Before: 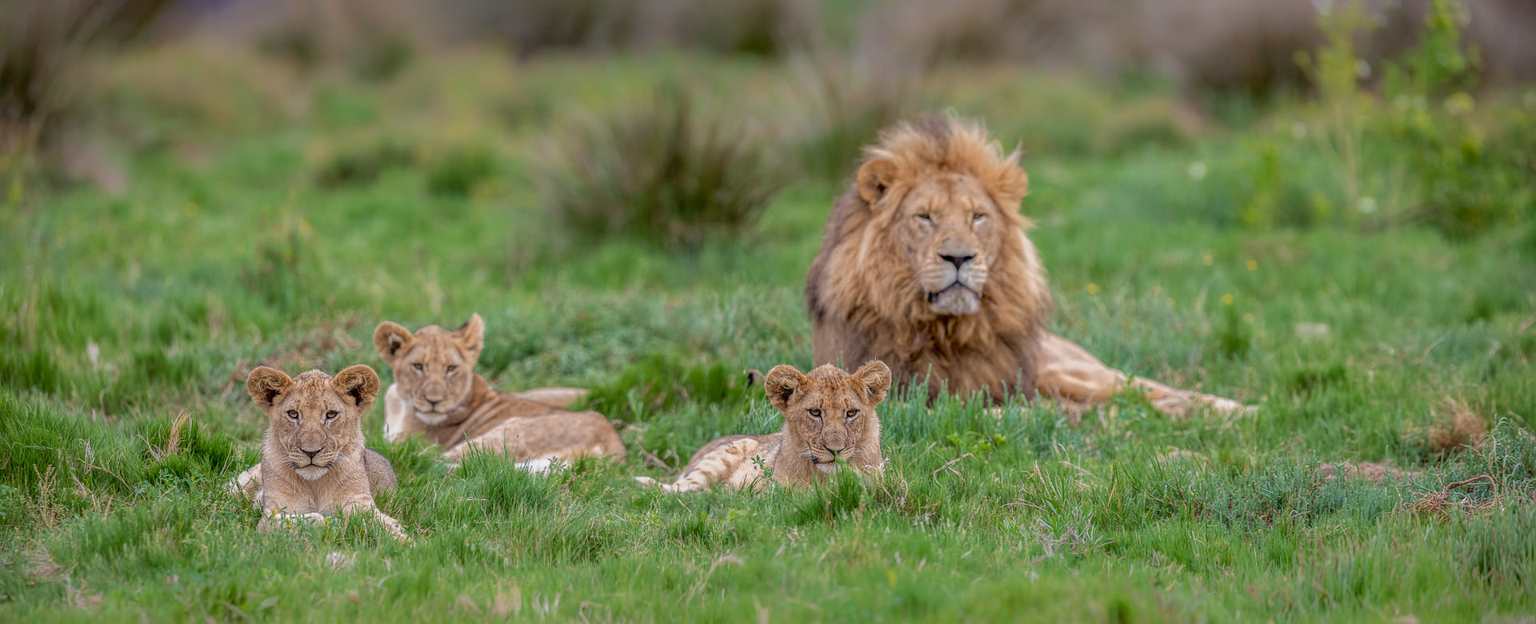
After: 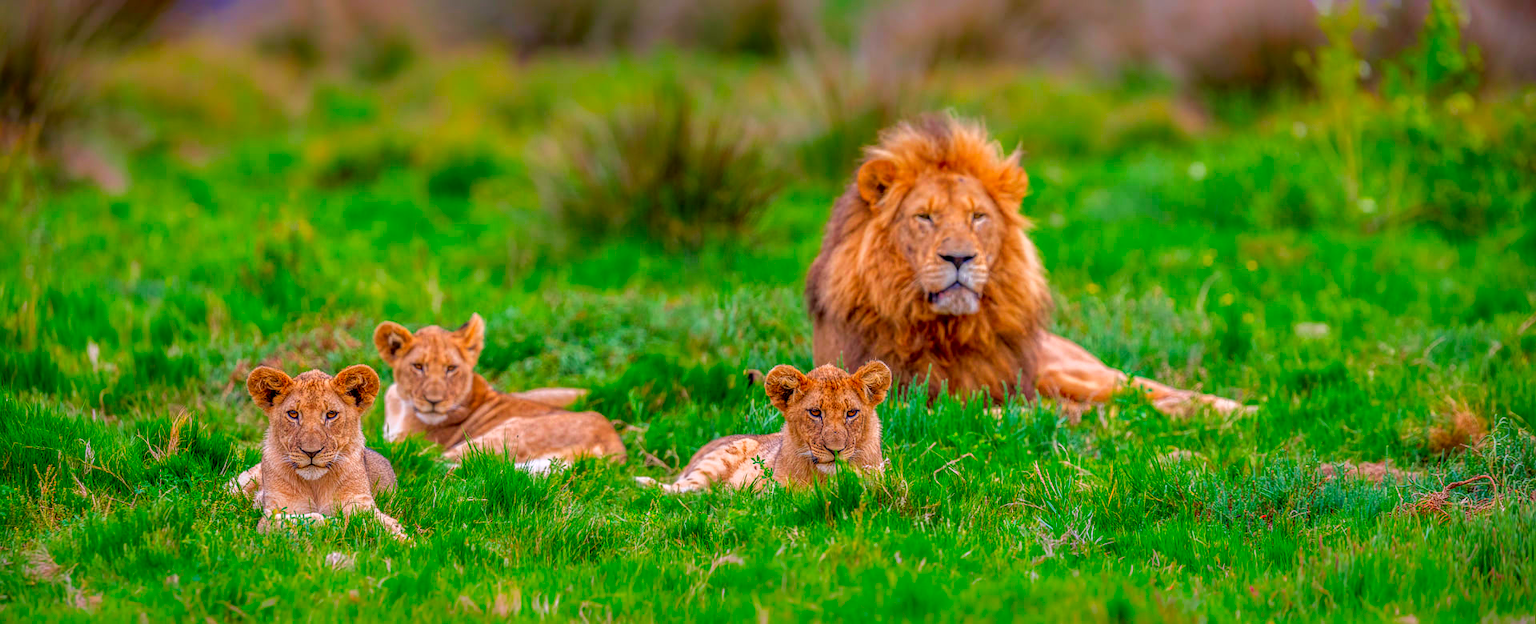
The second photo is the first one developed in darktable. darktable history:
color correction: highlights a* 1.7, highlights b* -1.7, saturation 2.48
local contrast: on, module defaults
